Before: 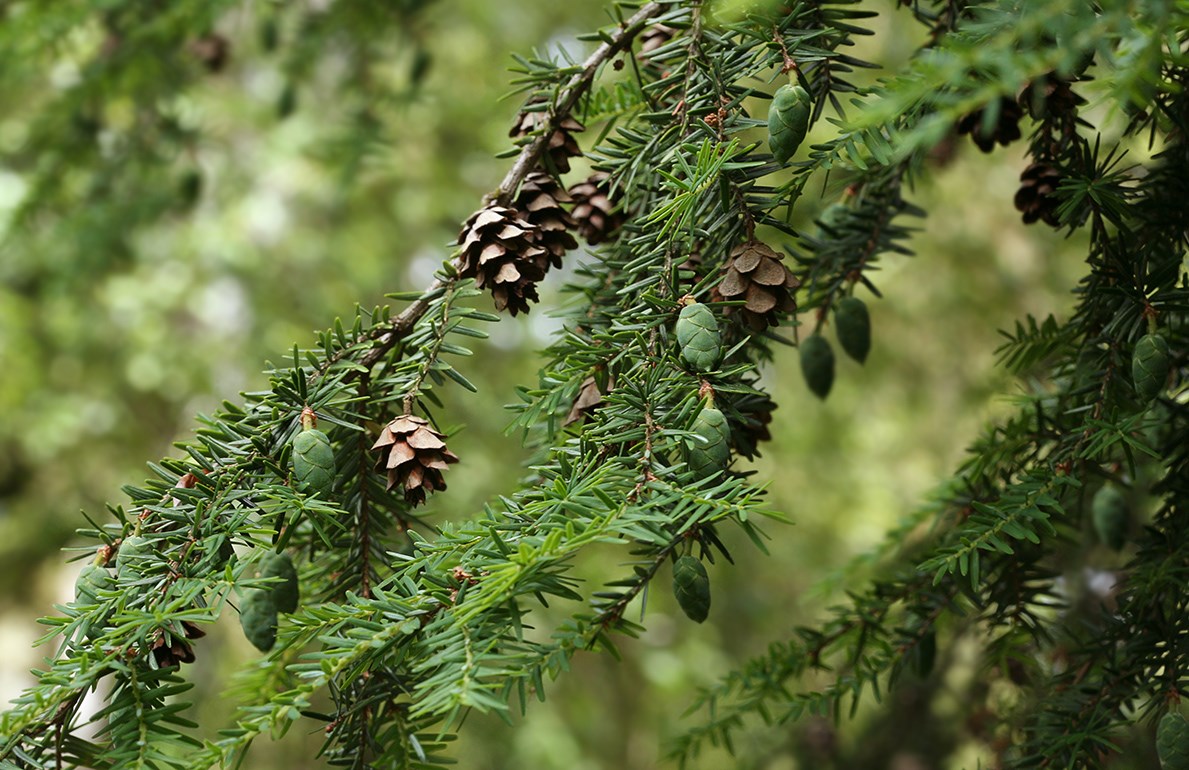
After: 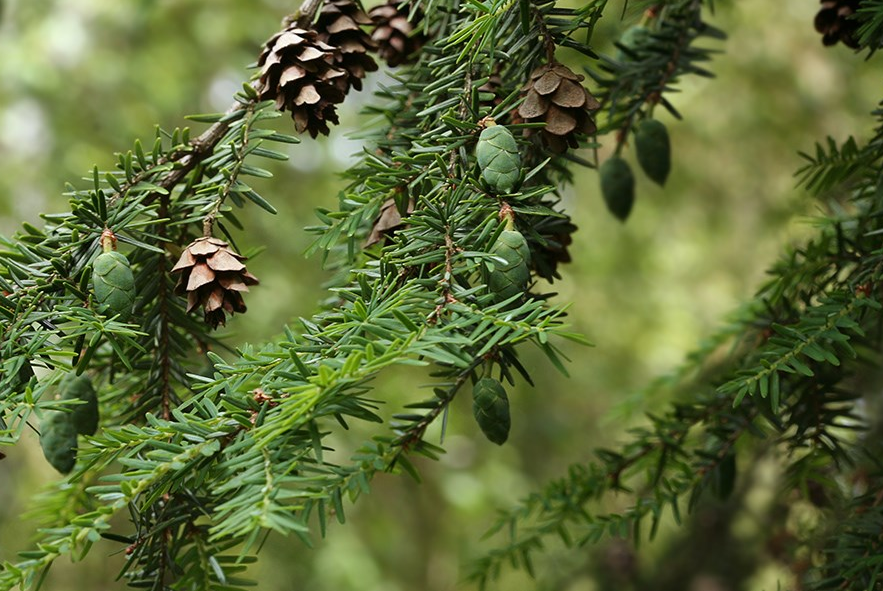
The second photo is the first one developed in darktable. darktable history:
crop: left 16.85%, top 23.226%, right 8.844%
